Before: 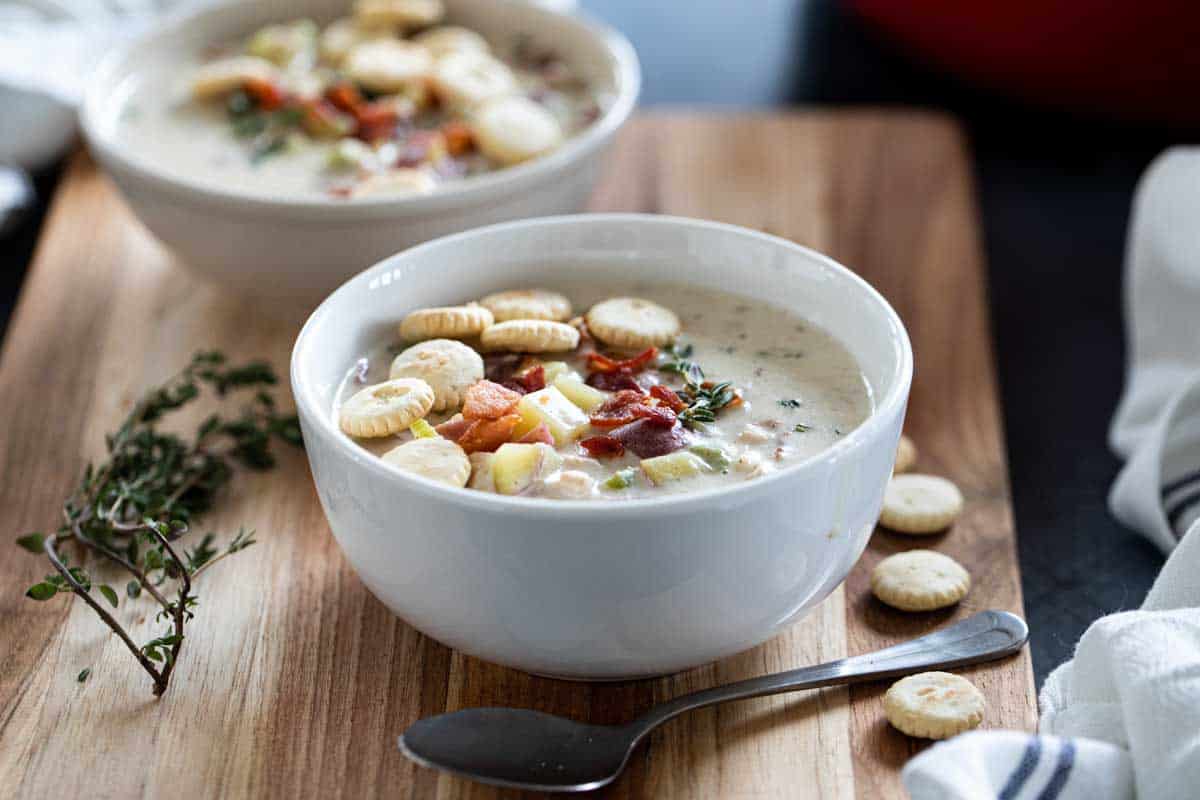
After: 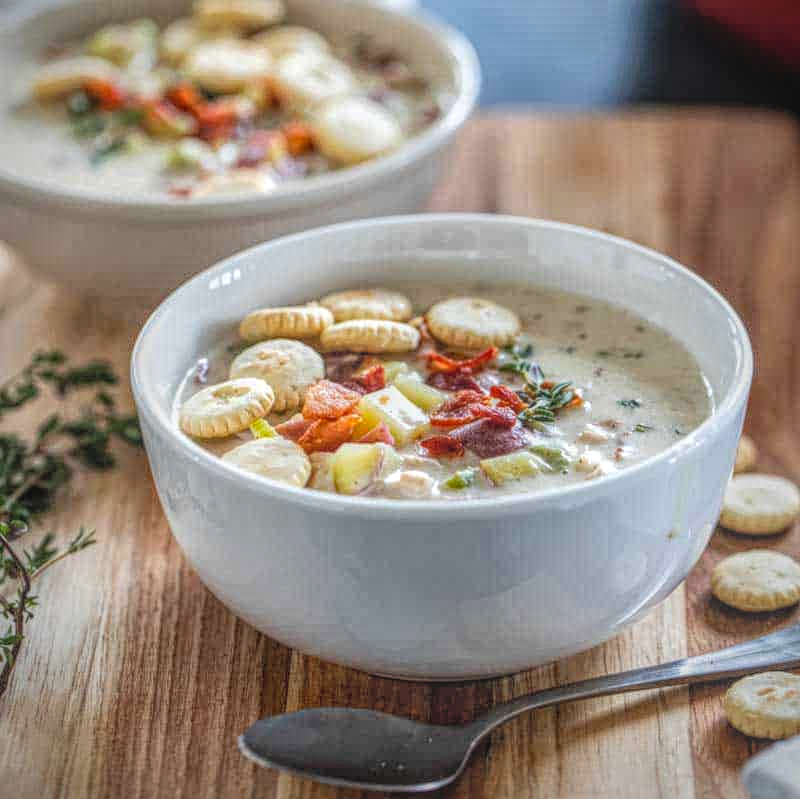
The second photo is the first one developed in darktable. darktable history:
vignetting: fall-off start 91.7%, saturation -0.026
local contrast: highlights 20%, shadows 23%, detail 200%, midtone range 0.2
crop and rotate: left 13.343%, right 19.986%
contrast brightness saturation: contrast 0.073, brightness 0.081, saturation 0.179
